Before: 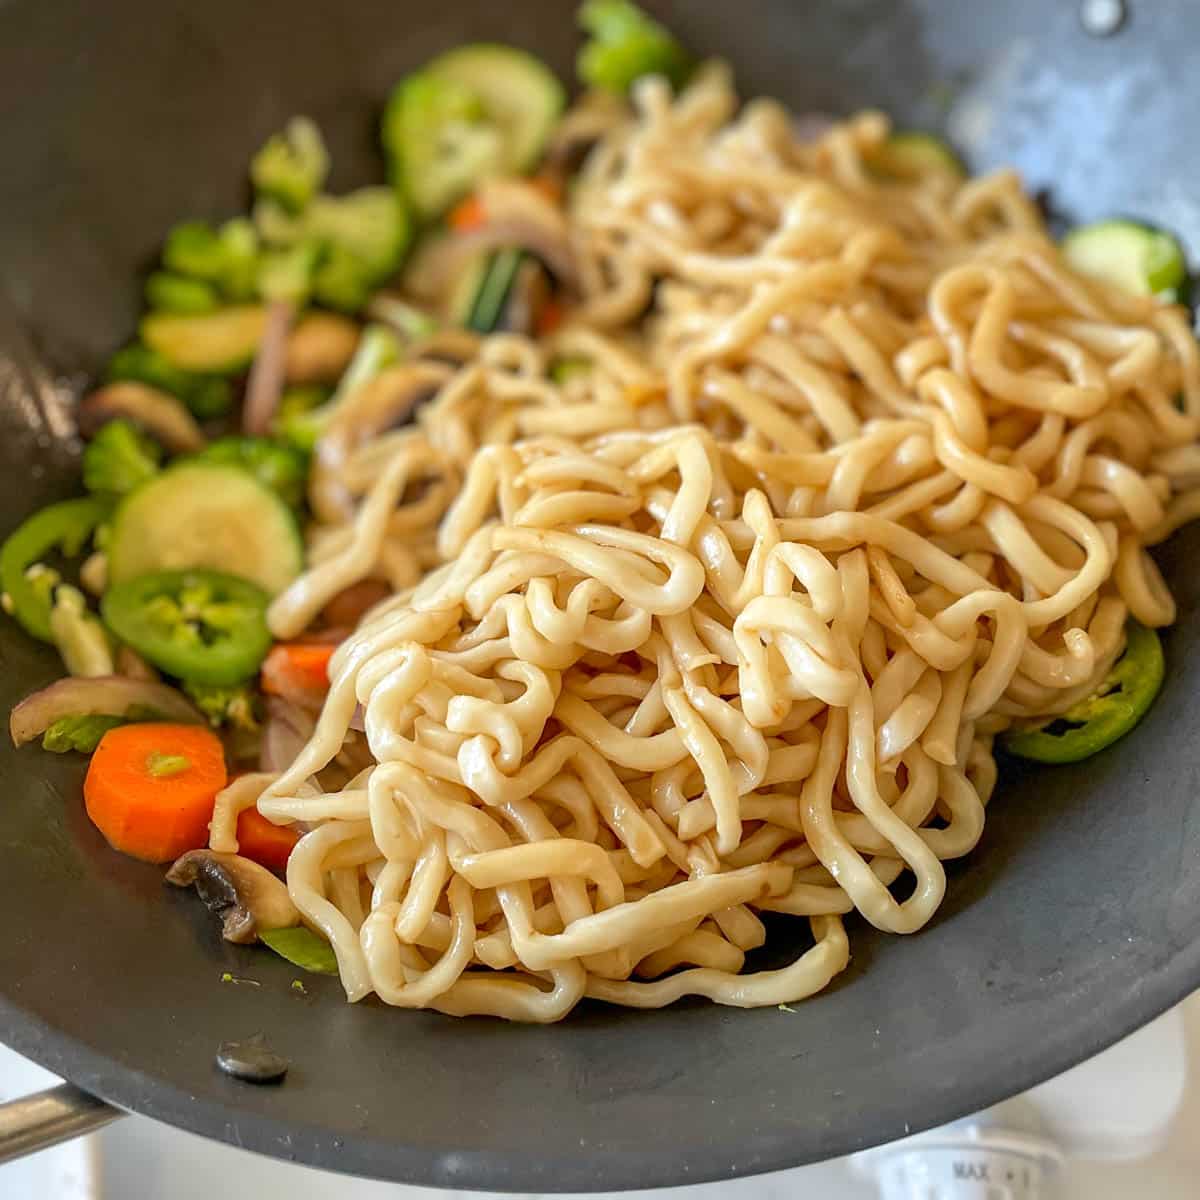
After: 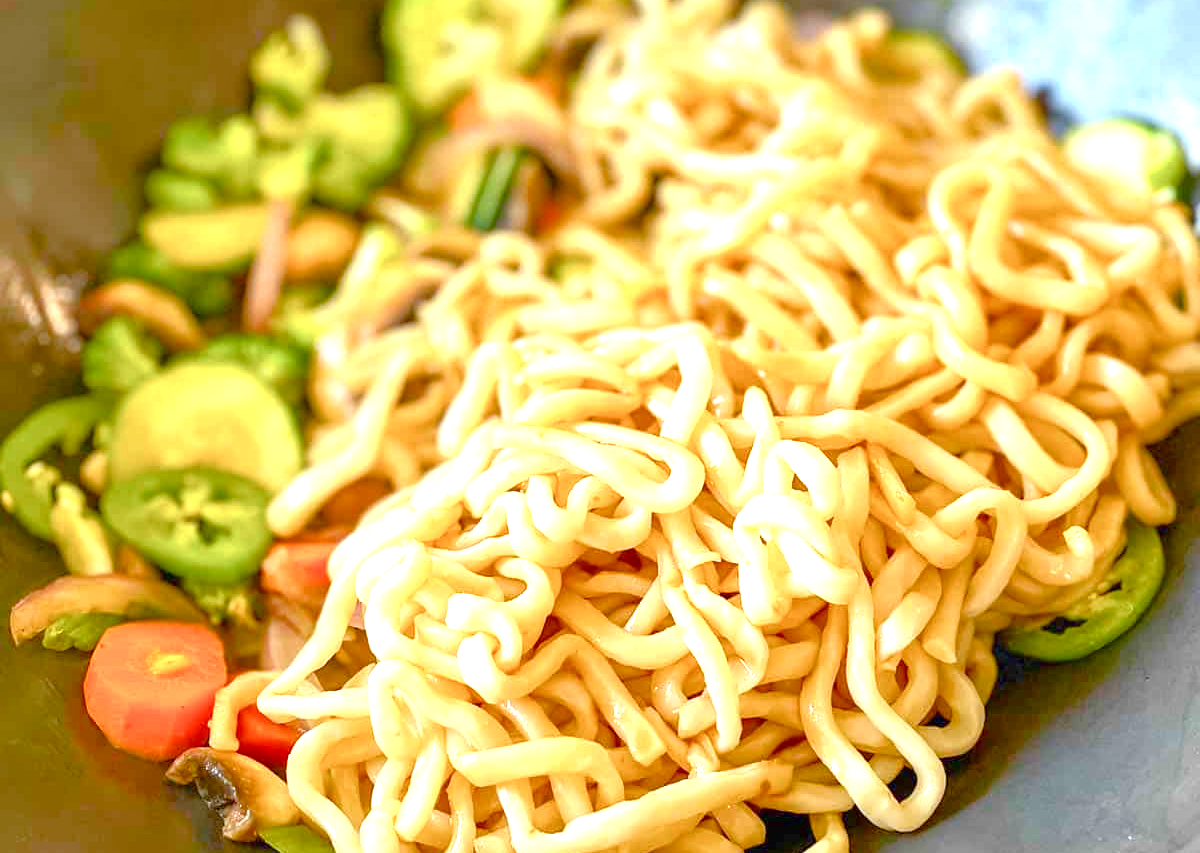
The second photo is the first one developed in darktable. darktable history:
color balance rgb: linear chroma grading › global chroma 15.083%, perceptual saturation grading › global saturation 20%, perceptual saturation grading › highlights -50.015%, perceptual saturation grading › shadows 30.516%, global vibrance 44.667%
exposure: black level correction 0, exposure 1.103 EV, compensate exposure bias true, compensate highlight preservation false
crop and rotate: top 8.564%, bottom 20.345%
tone equalizer: -7 EV 0.155 EV, -6 EV 0.569 EV, -5 EV 1.18 EV, -4 EV 1.32 EV, -3 EV 1.17 EV, -2 EV 0.6 EV, -1 EV 0.155 EV, smoothing diameter 24.78%, edges refinement/feathering 10.04, preserve details guided filter
